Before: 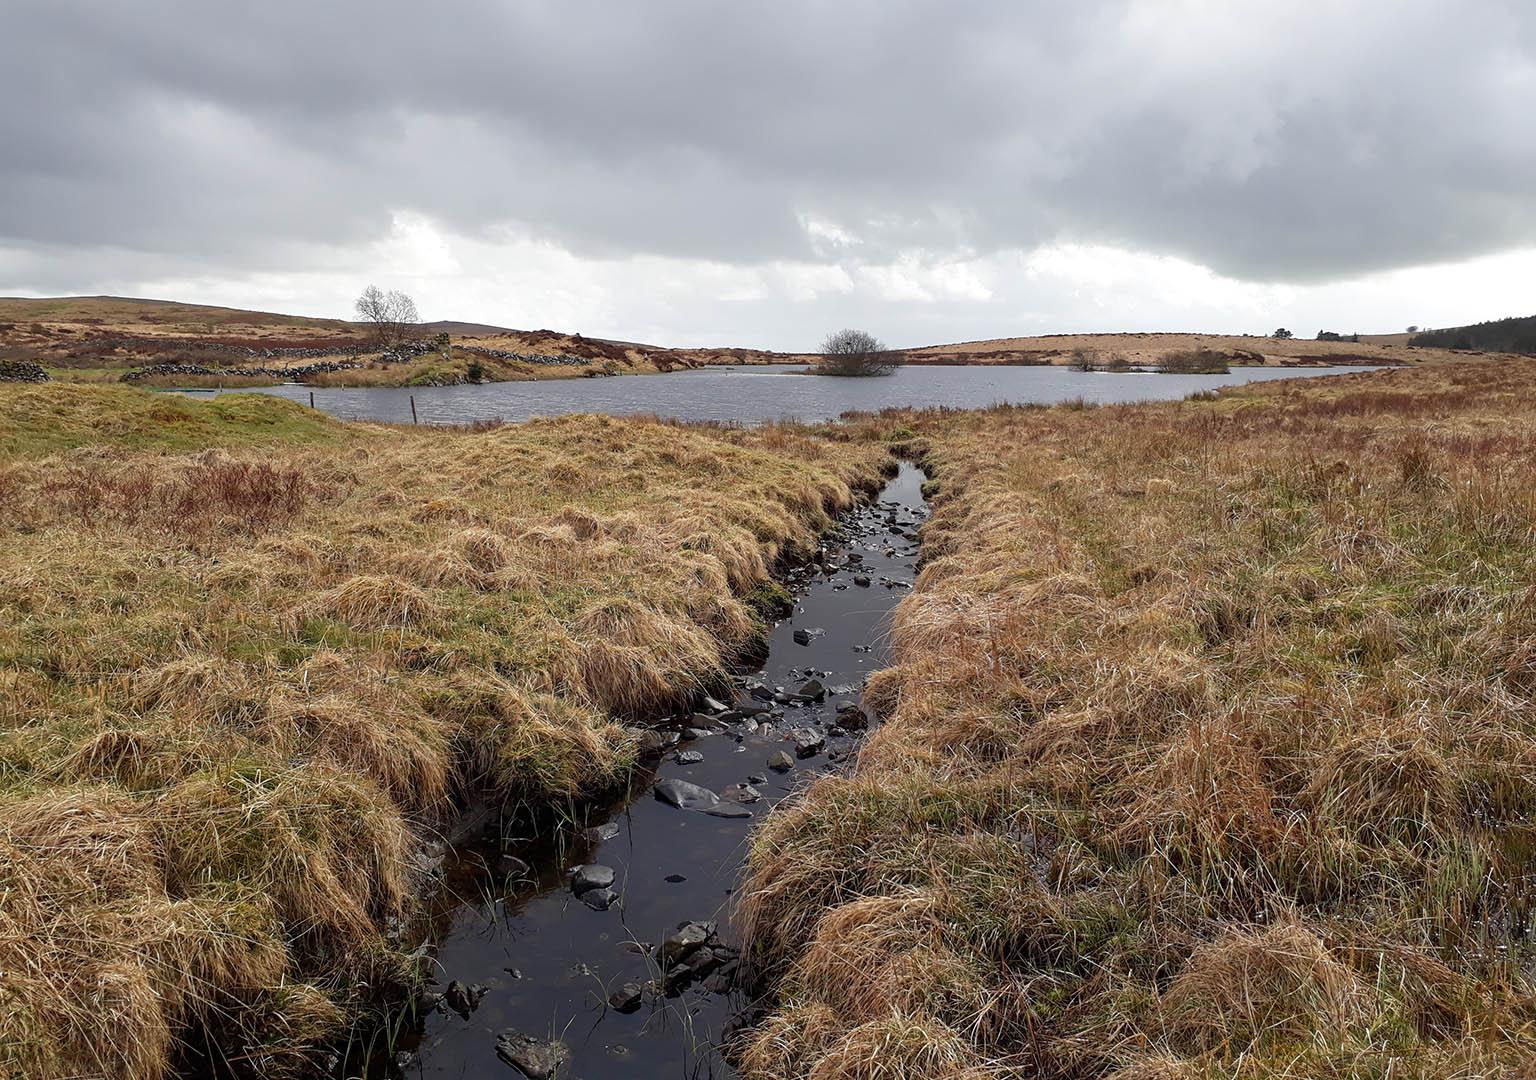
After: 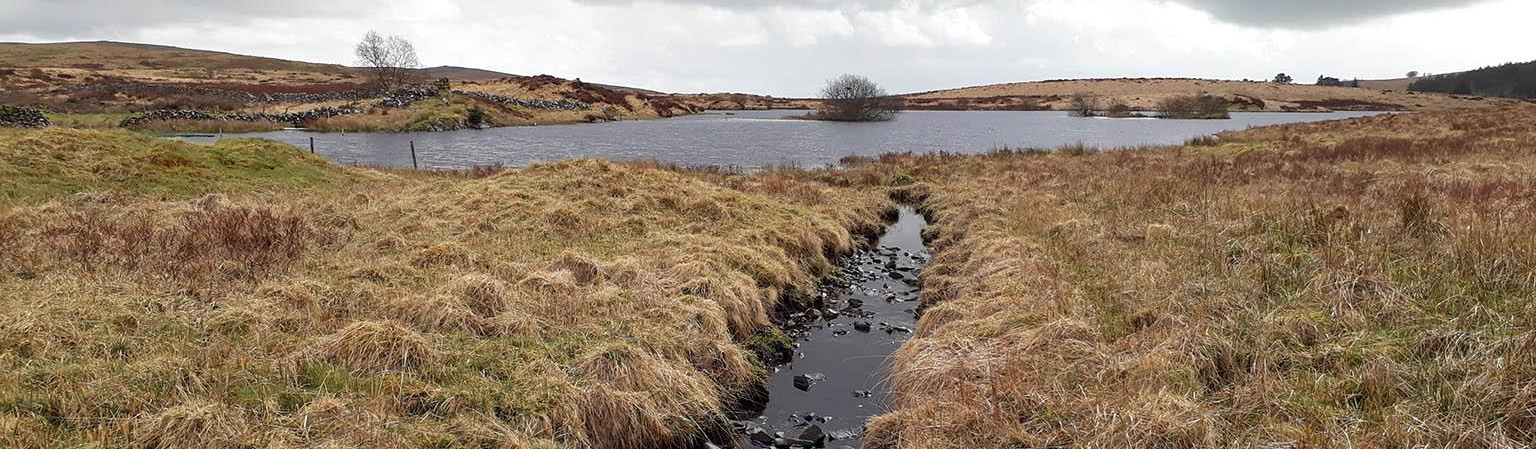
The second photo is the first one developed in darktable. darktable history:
crop and rotate: top 23.7%, bottom 34.68%
